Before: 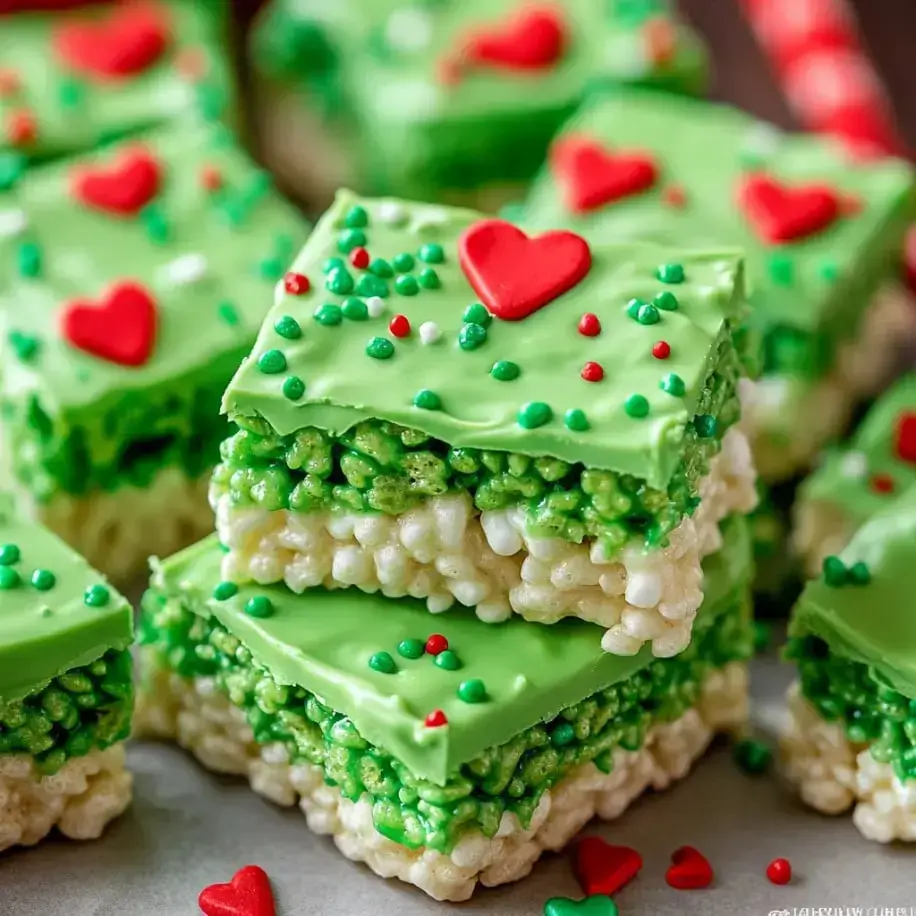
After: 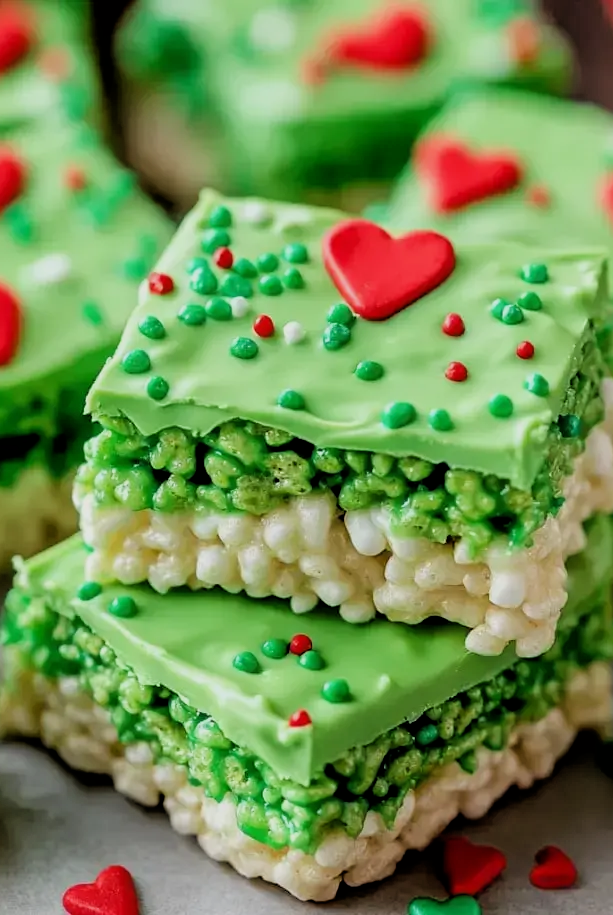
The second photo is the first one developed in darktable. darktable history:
crop and rotate: left 14.905%, right 18.09%
filmic rgb: black relative exposure -3.82 EV, white relative exposure 3.48 EV, hardness 2.58, contrast 1.103
